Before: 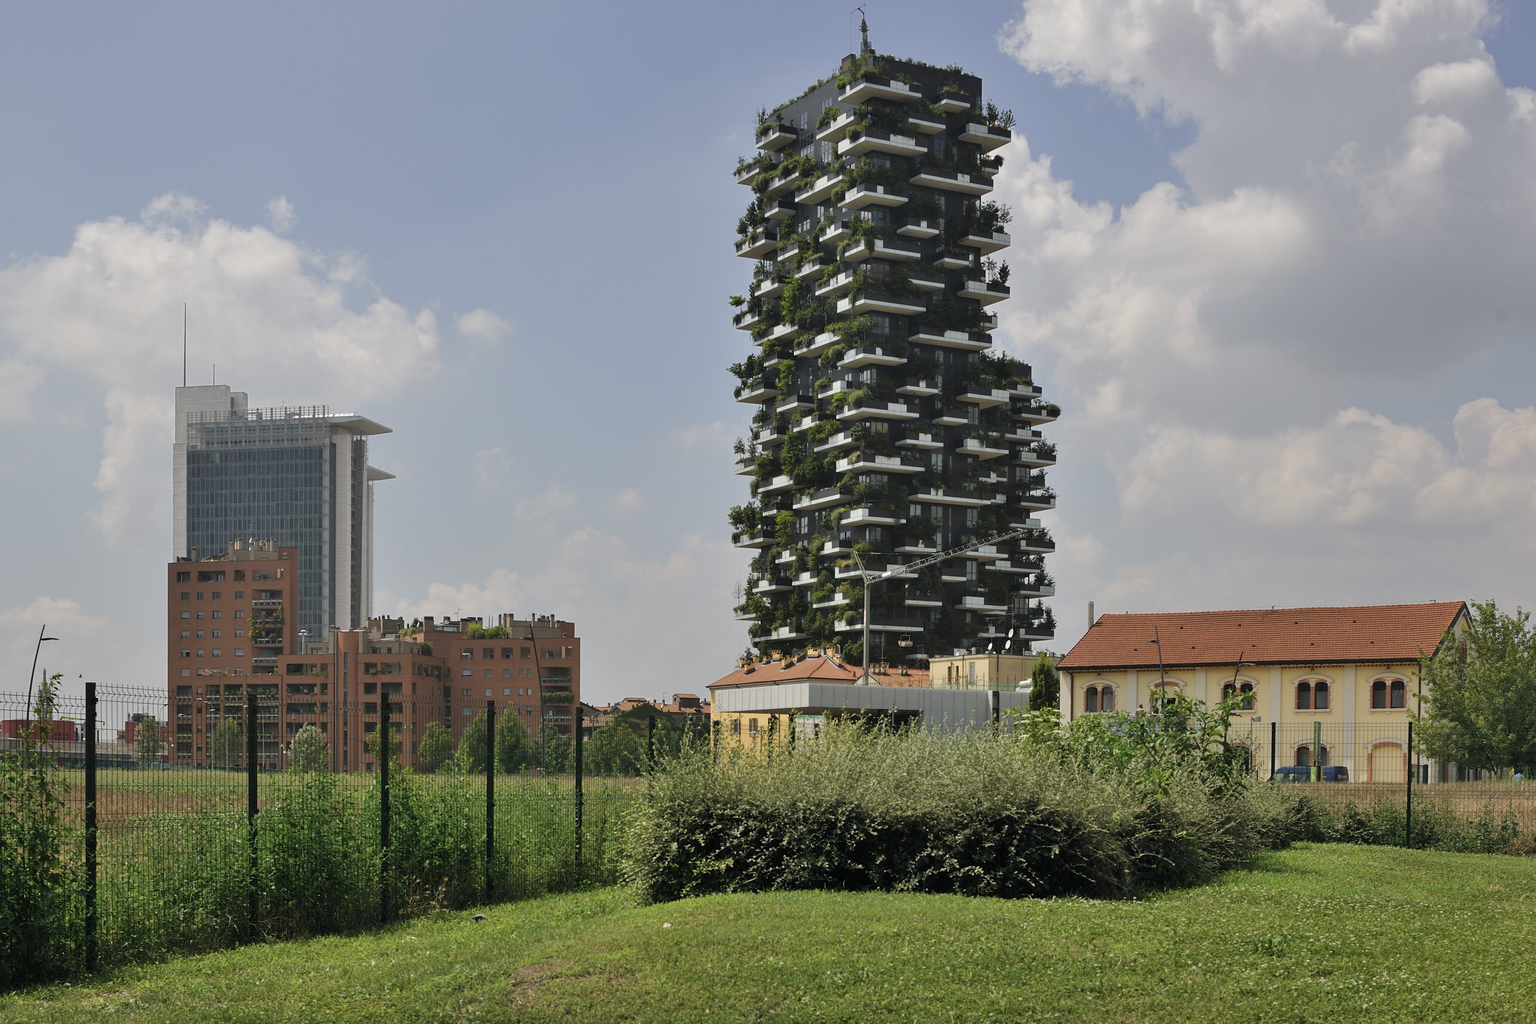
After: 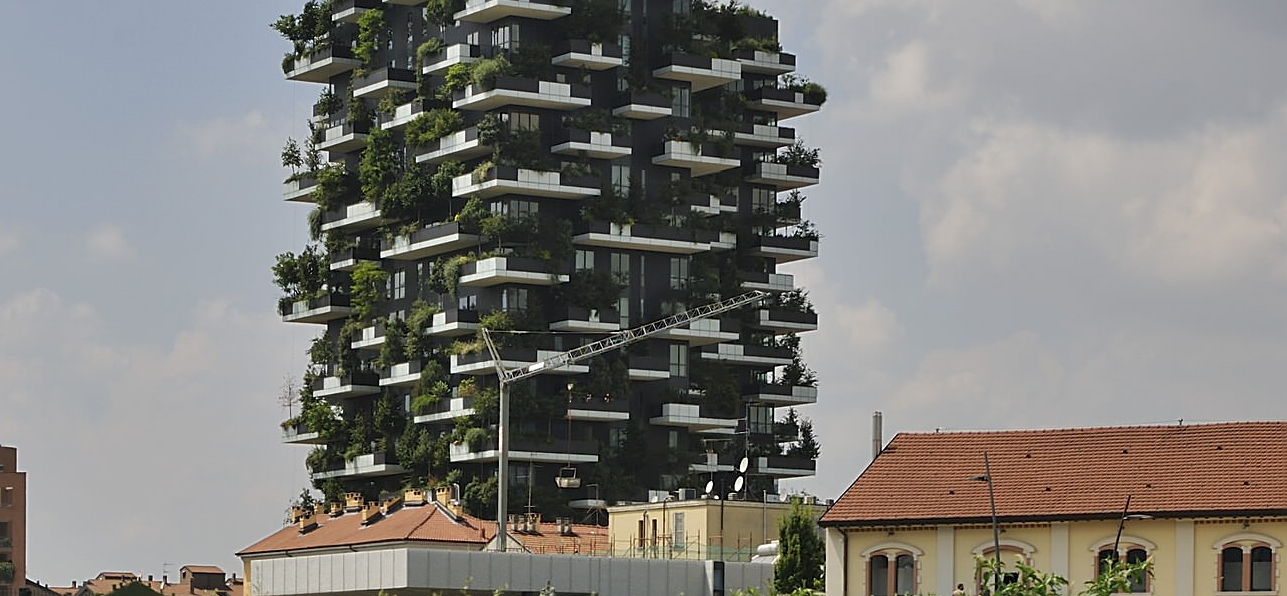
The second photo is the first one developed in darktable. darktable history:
crop: left 36.765%, top 34.62%, right 12.95%, bottom 30.417%
sharpen: on, module defaults
